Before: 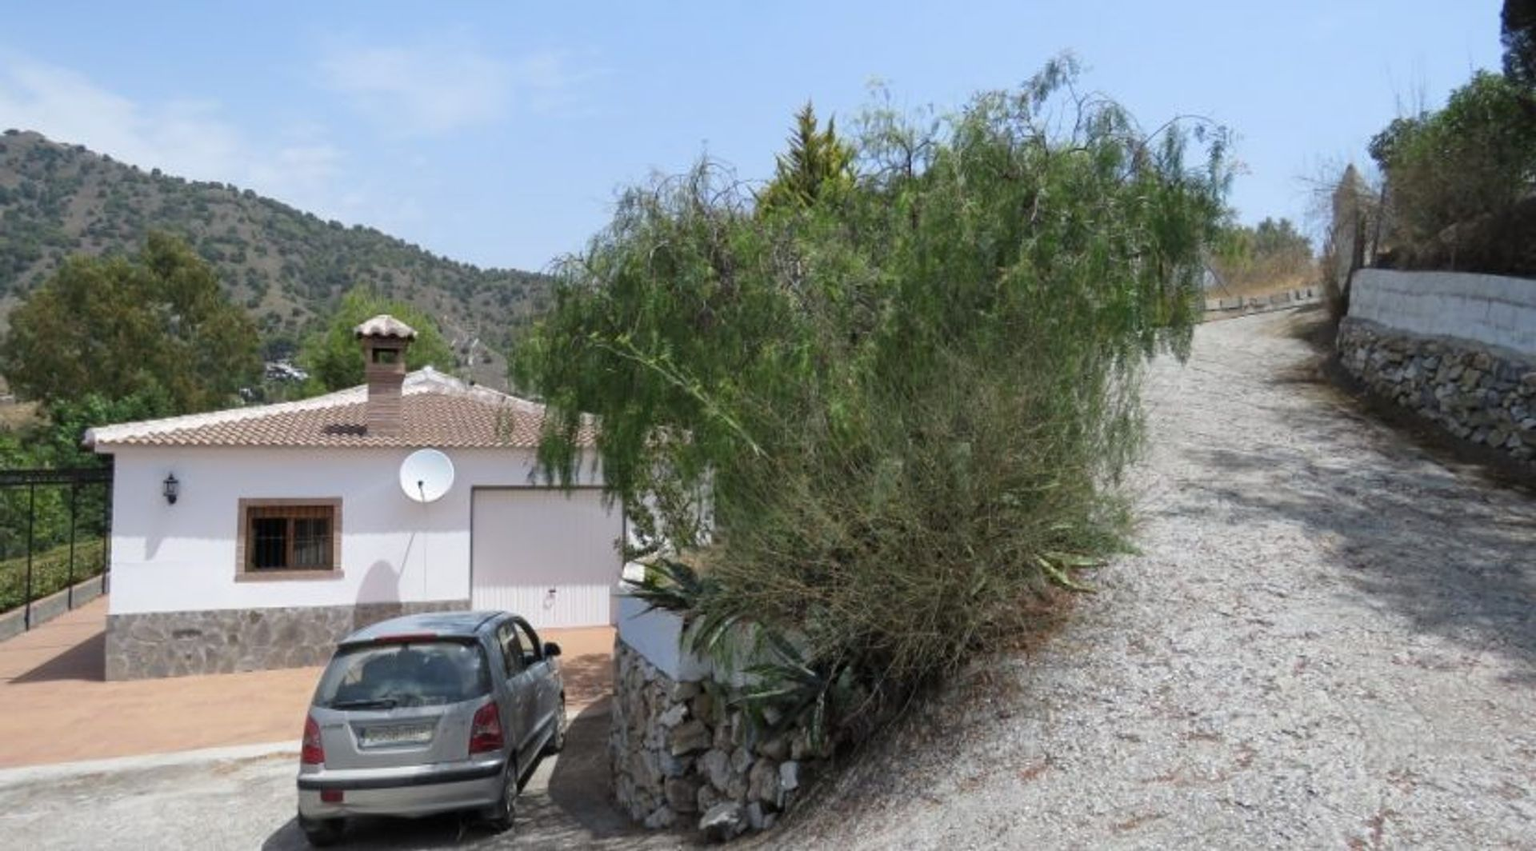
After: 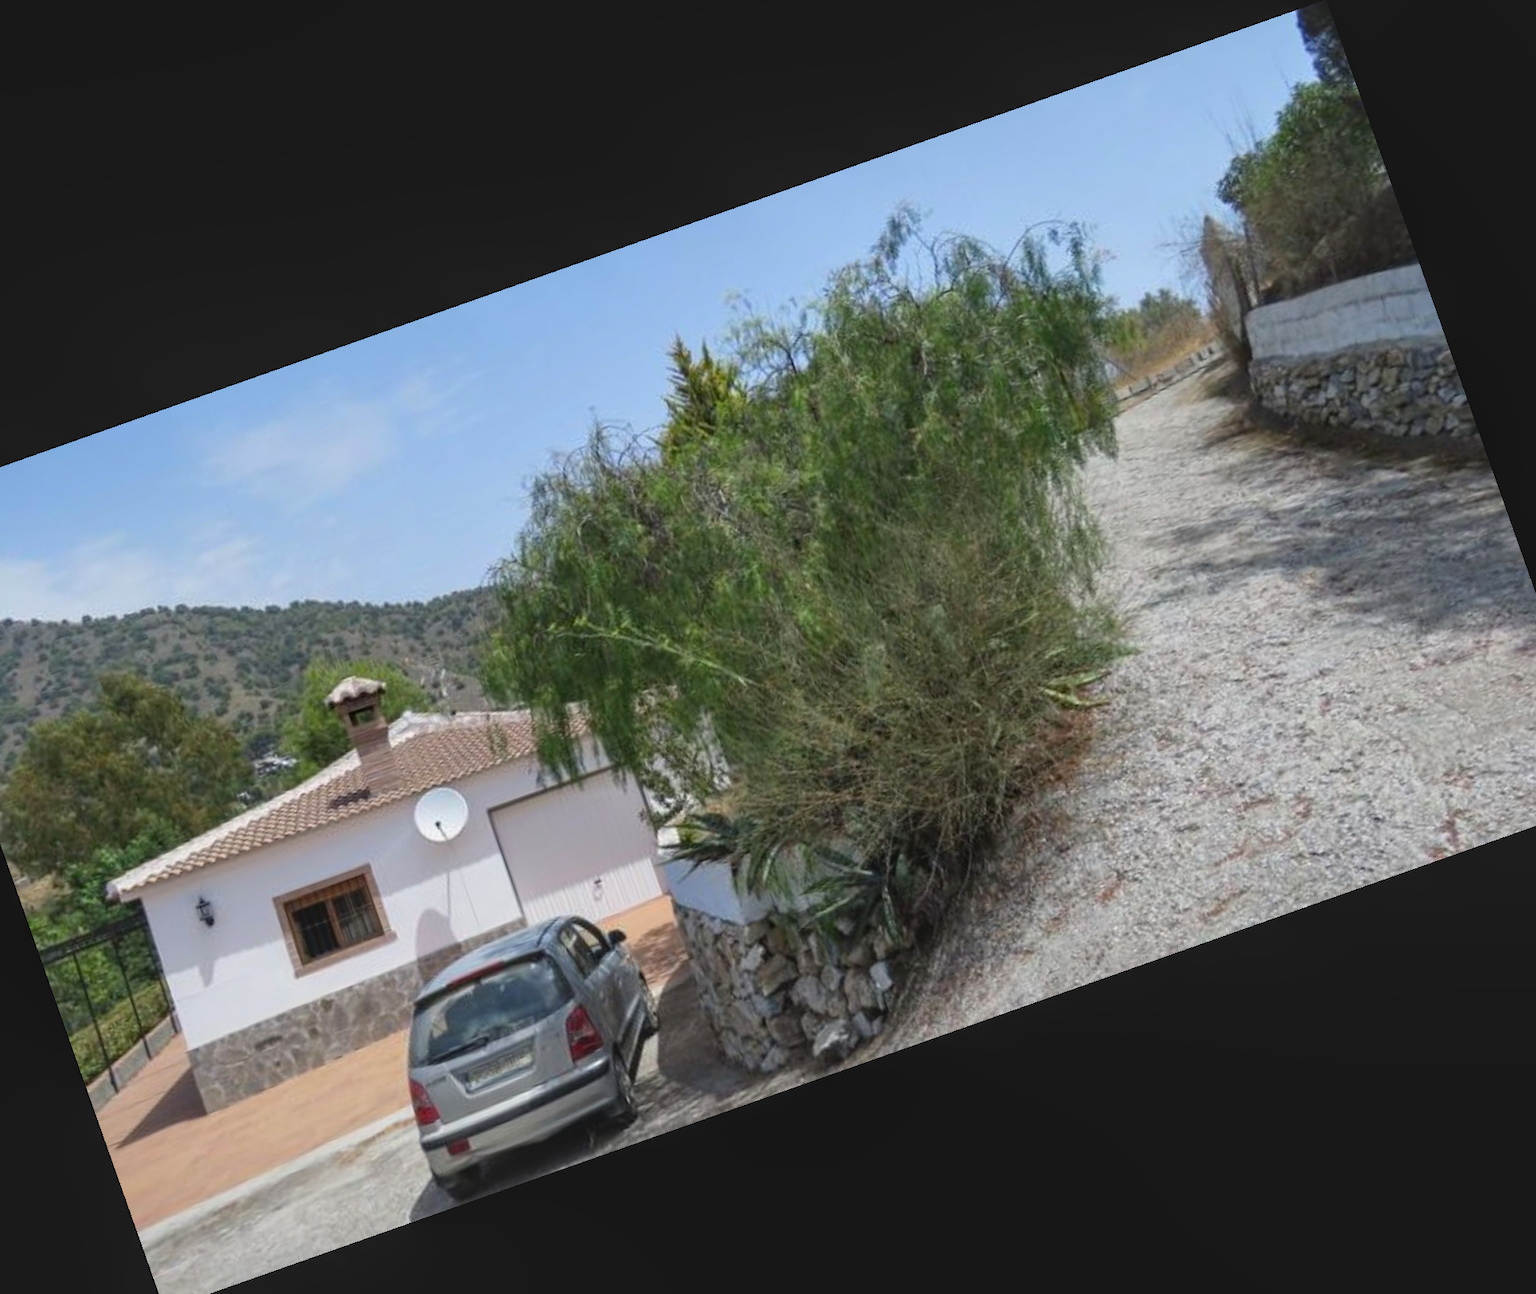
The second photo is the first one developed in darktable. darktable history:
sharpen: radius 5.325, amount 0.312, threshold 26.433
crop and rotate: angle 19.43°, left 6.812%, right 4.125%, bottom 1.087%
lowpass: radius 0.1, contrast 0.85, saturation 1.1, unbound 0
local contrast: on, module defaults
